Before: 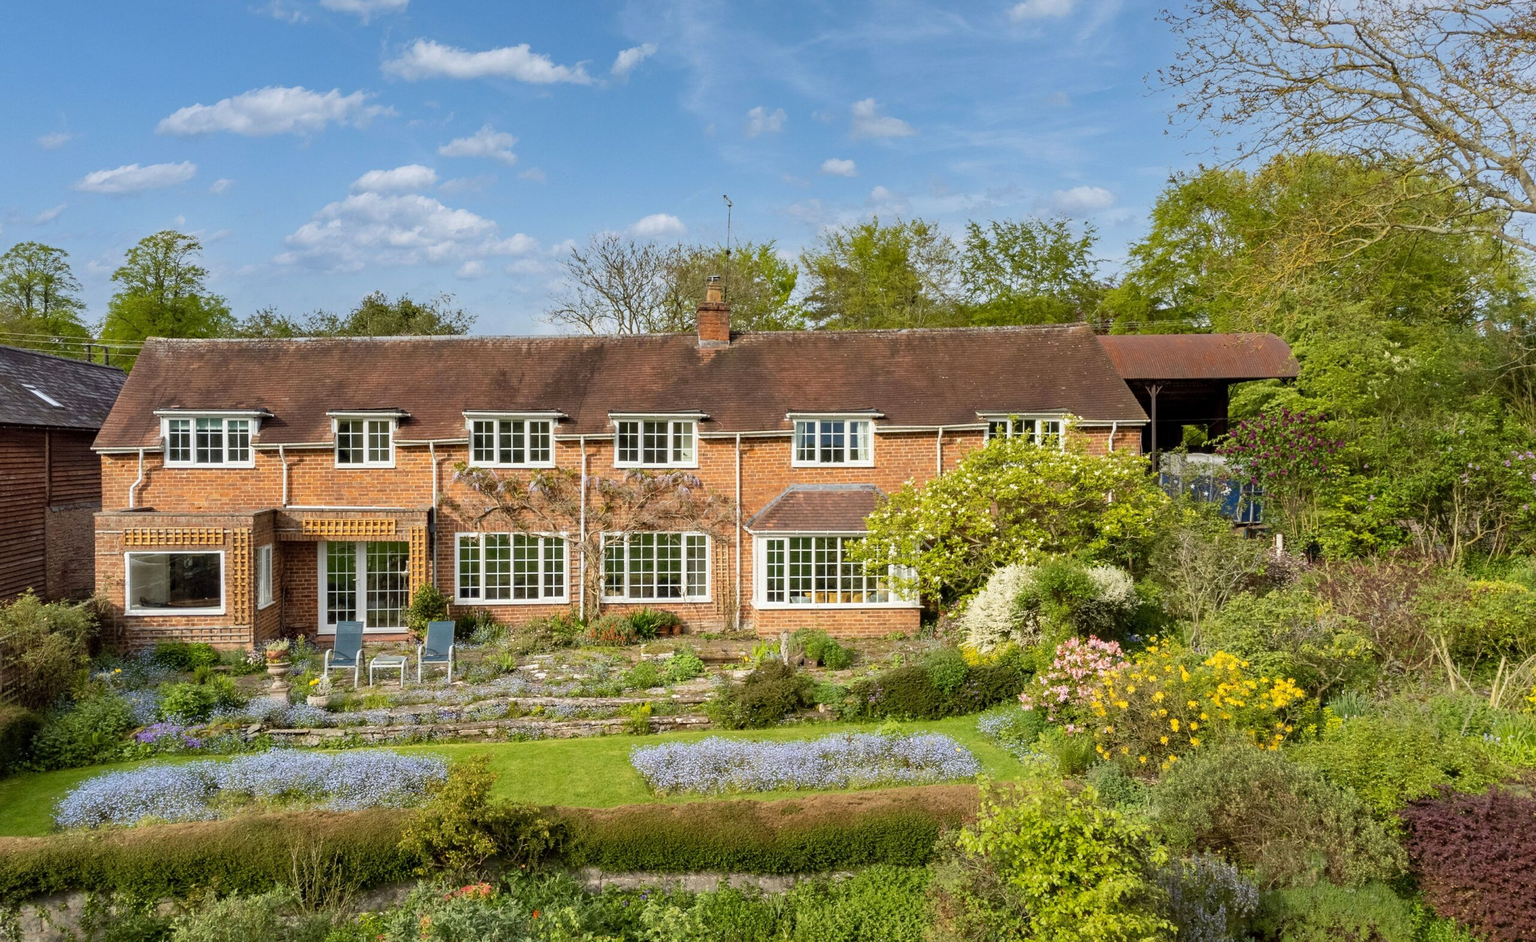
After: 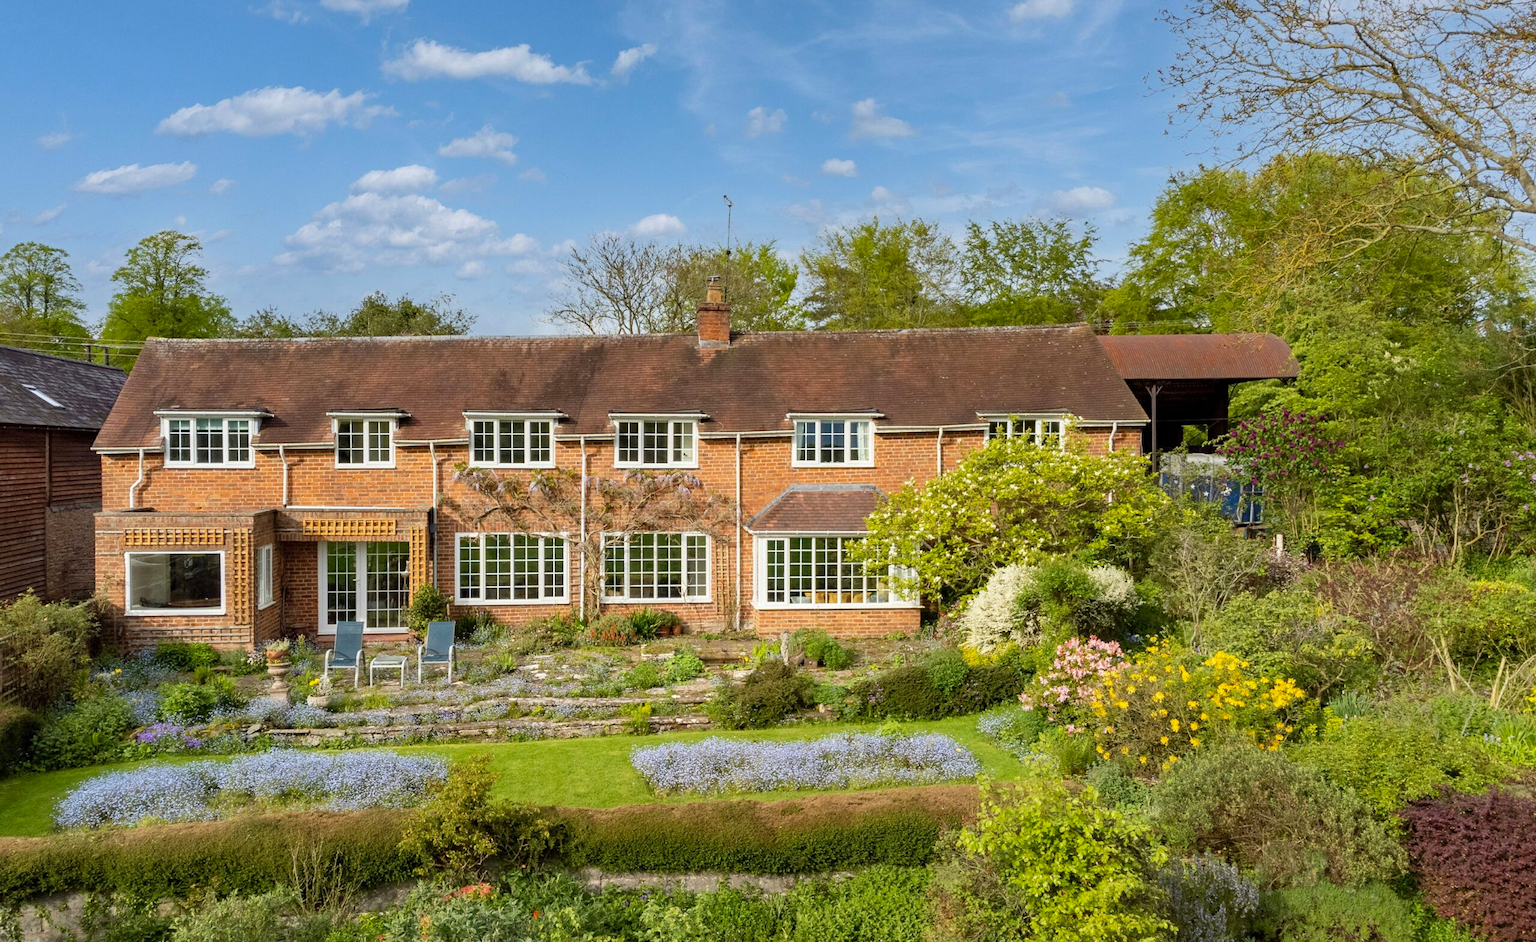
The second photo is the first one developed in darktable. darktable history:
color correction: highlights b* 0.04, saturation 1.08
